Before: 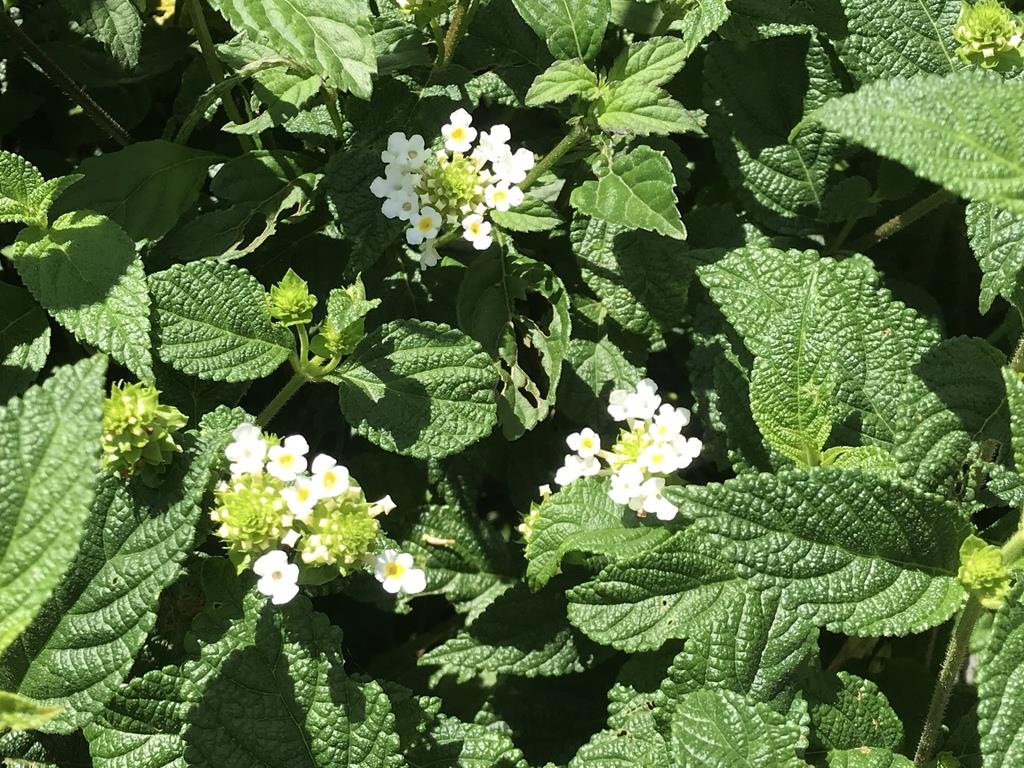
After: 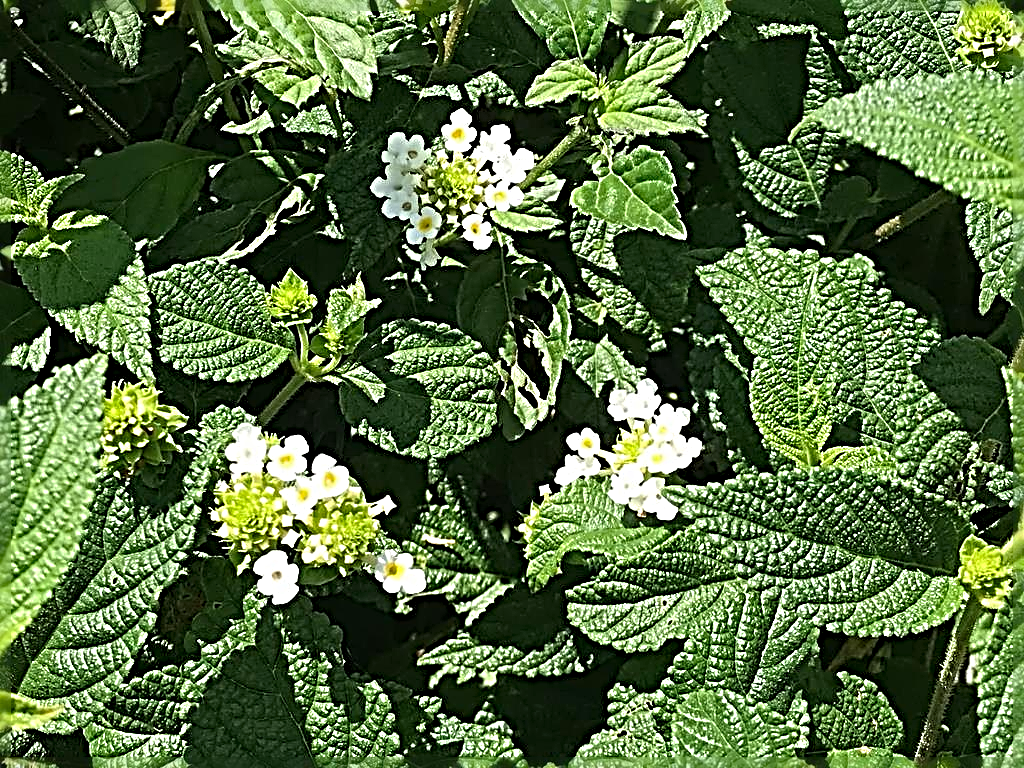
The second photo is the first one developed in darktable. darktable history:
sharpen: radius 4.031, amount 2
